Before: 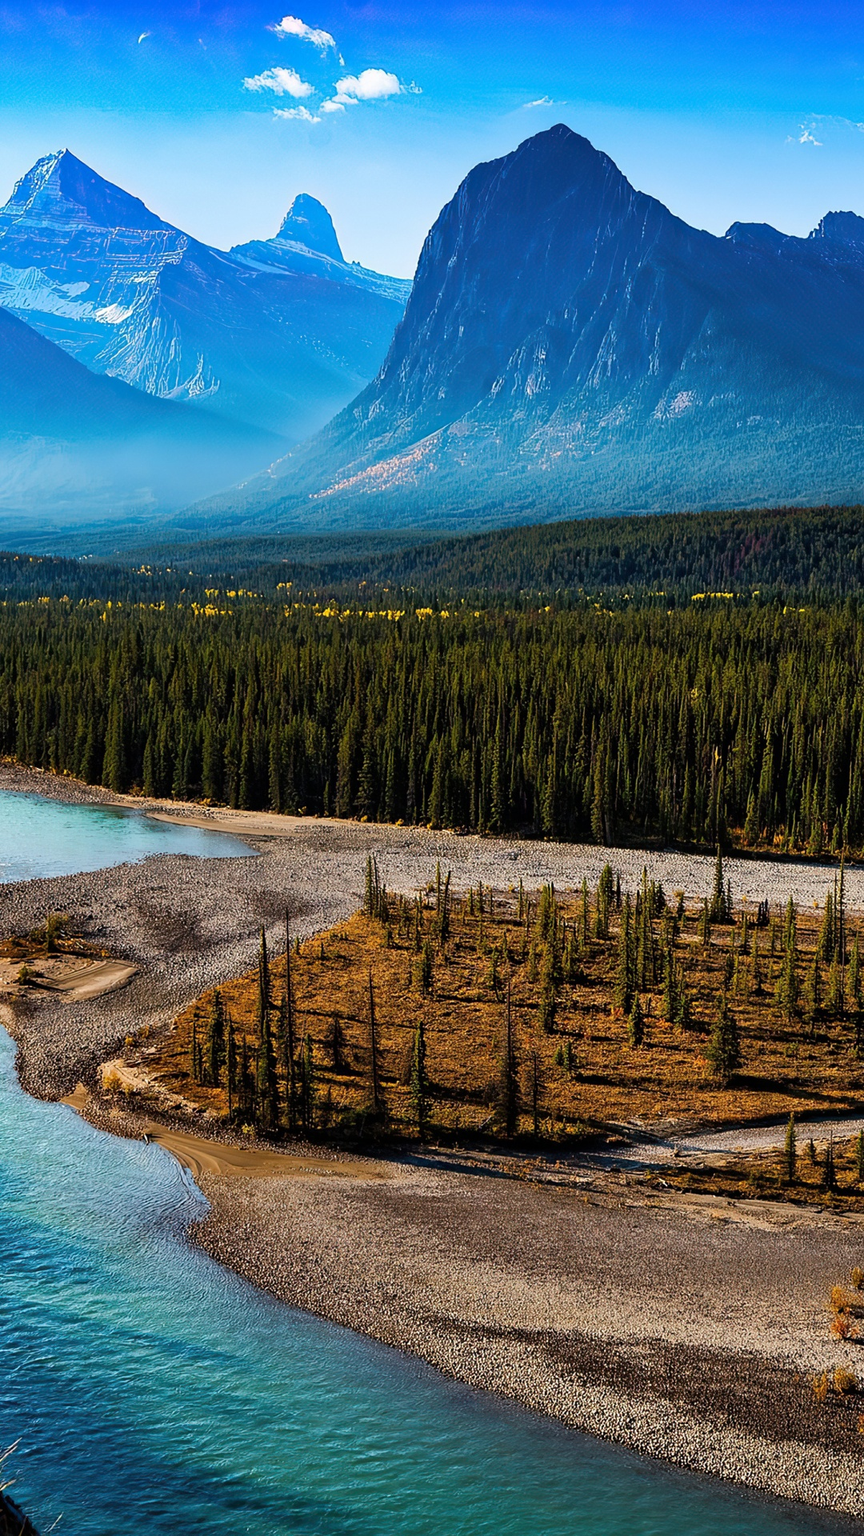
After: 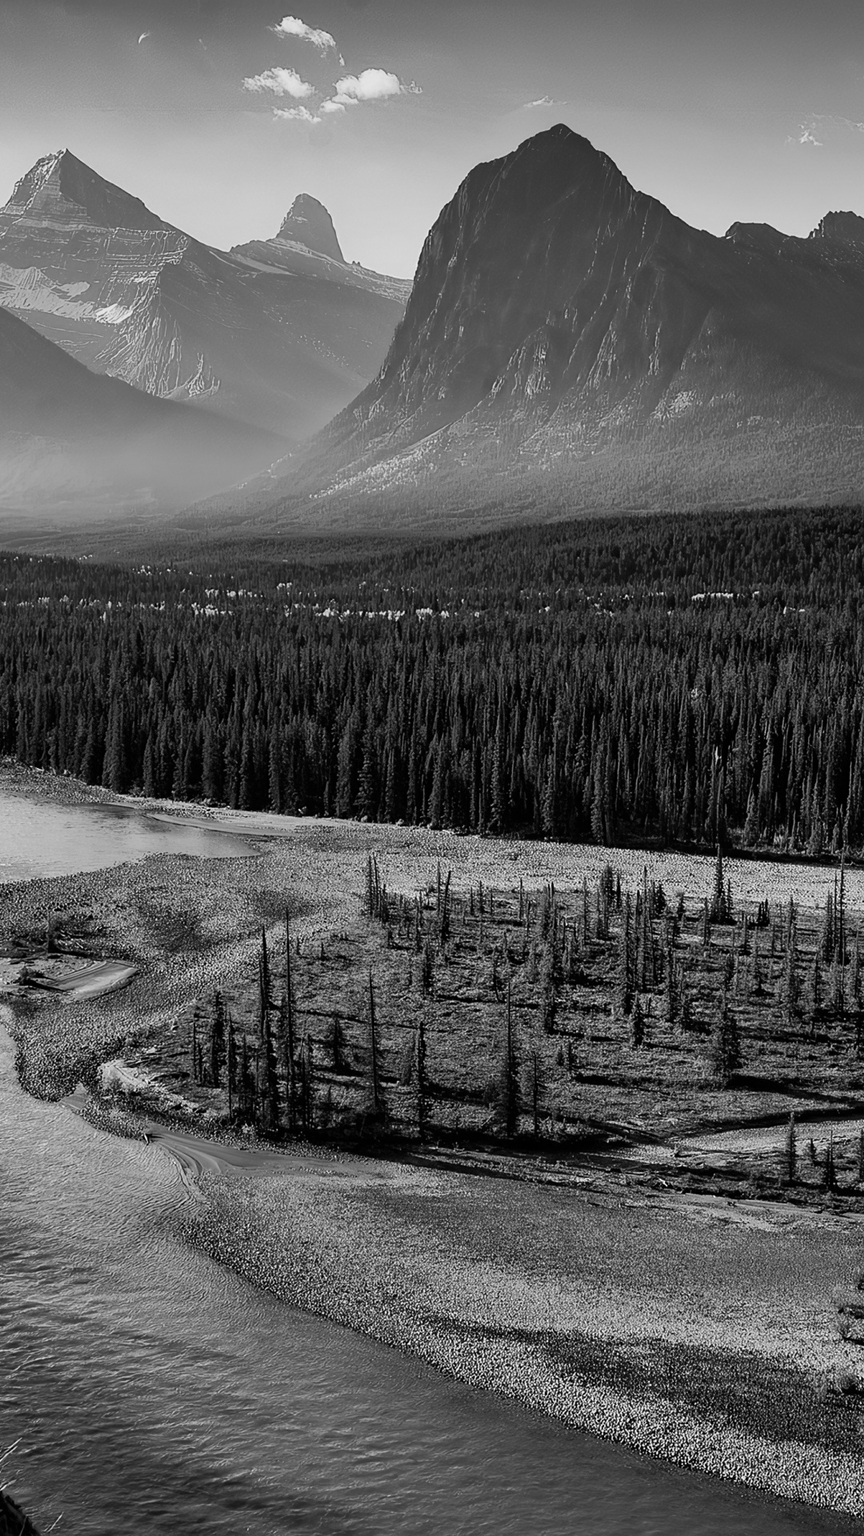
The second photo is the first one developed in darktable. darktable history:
monochrome: a 73.58, b 64.21
